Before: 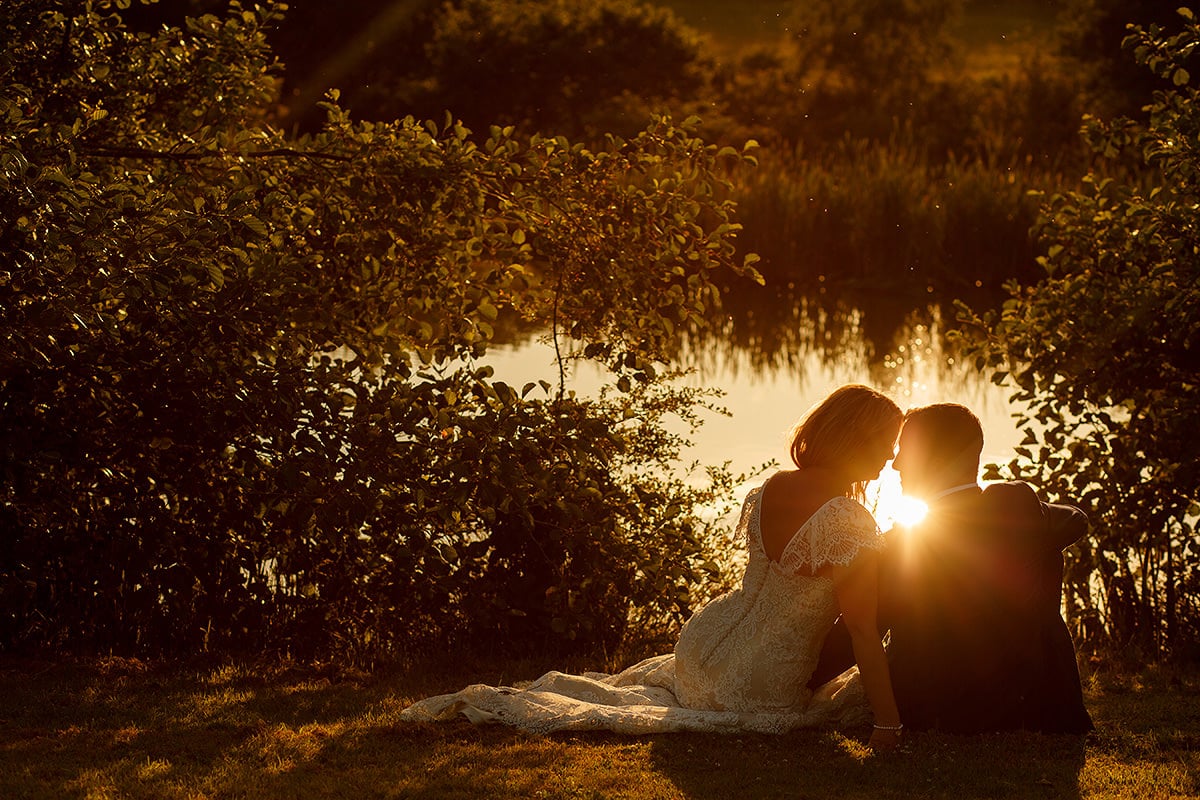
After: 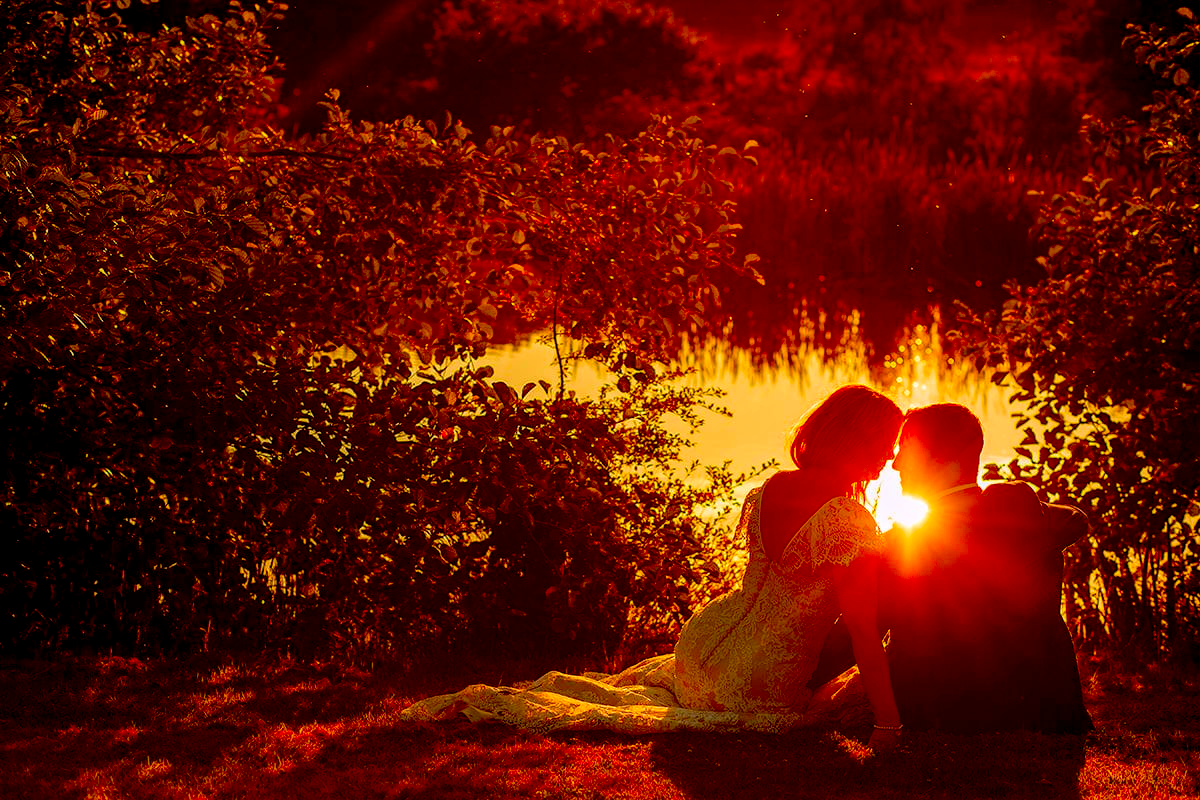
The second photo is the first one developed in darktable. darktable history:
local contrast: on, module defaults
exposure: black level correction 0.013, compensate highlight preservation false
color correction: highlights a* 1.64, highlights b* -1.7, saturation 2.52
